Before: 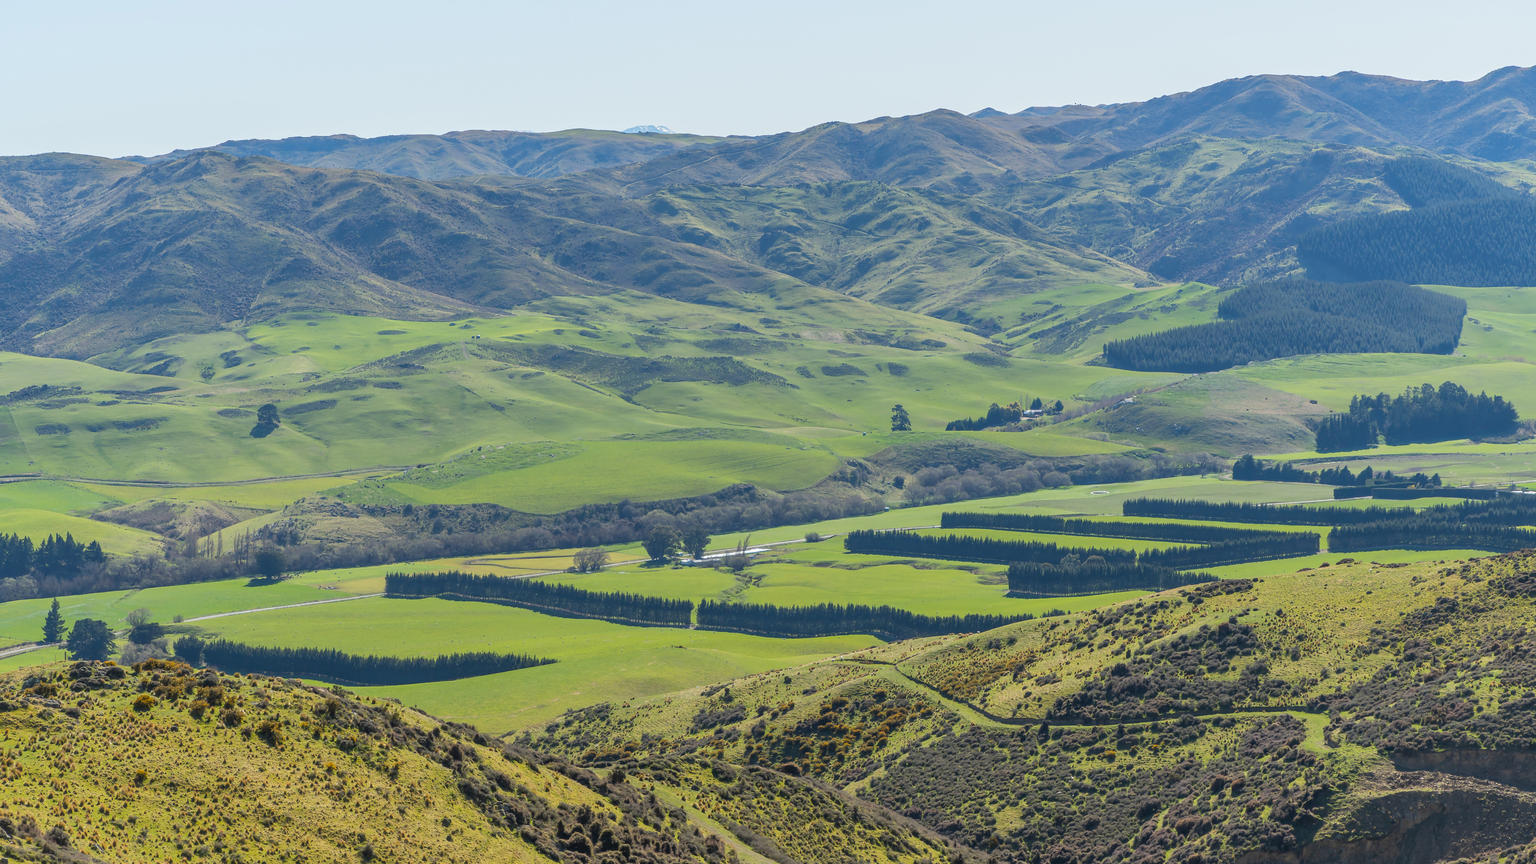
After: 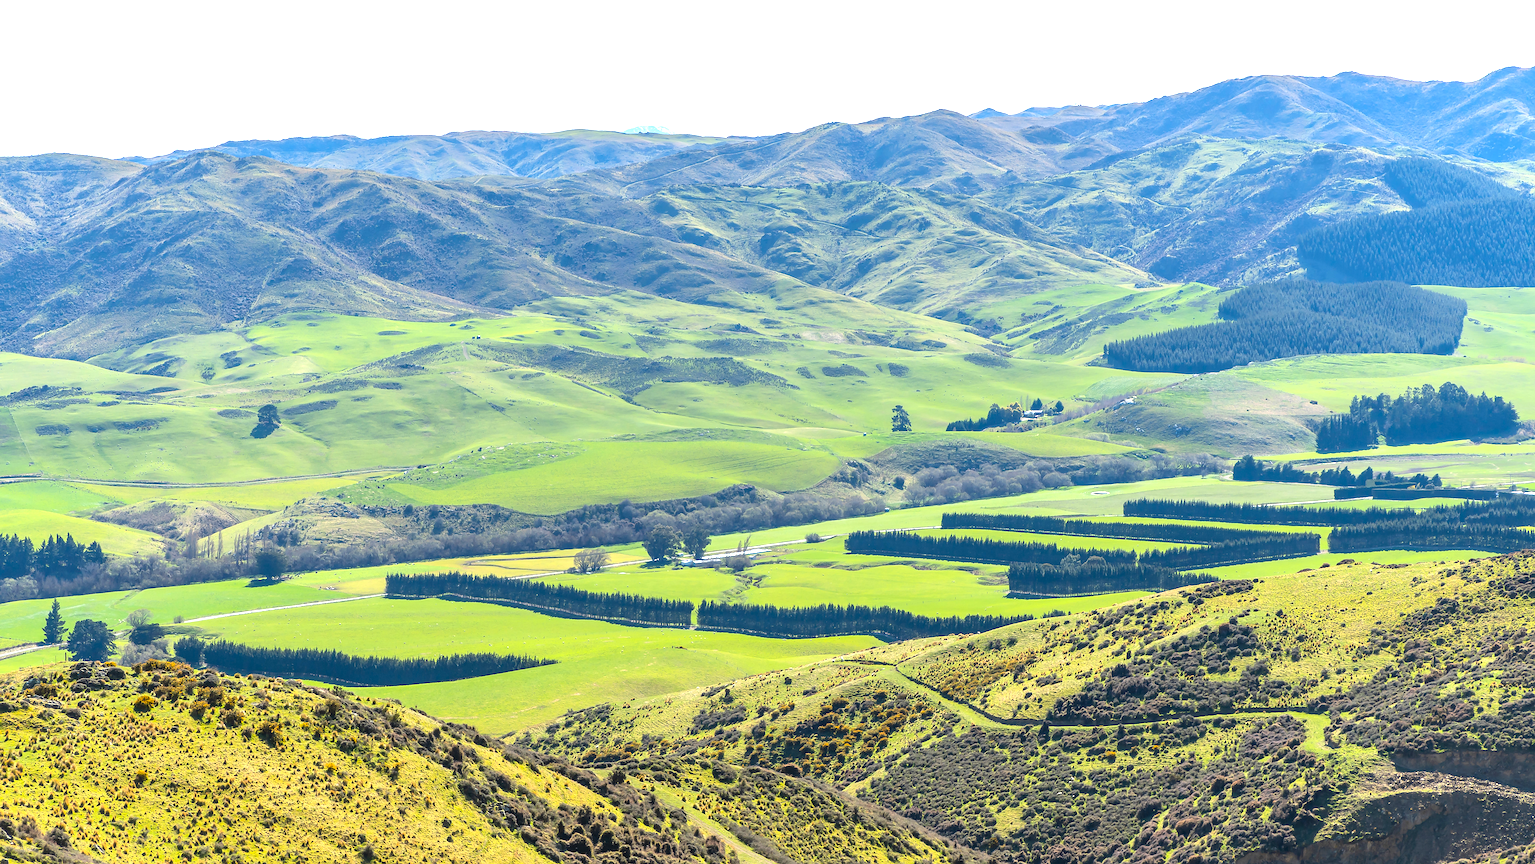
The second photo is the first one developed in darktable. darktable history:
contrast brightness saturation: contrast 0.128, brightness -0.045, saturation 0.163
tone equalizer: edges refinement/feathering 500, mask exposure compensation -1.57 EV, preserve details no
exposure: black level correction 0, exposure 0.95 EV, compensate exposure bias true, compensate highlight preservation false
sharpen: radius 1.84, amount 0.403, threshold 1.257
